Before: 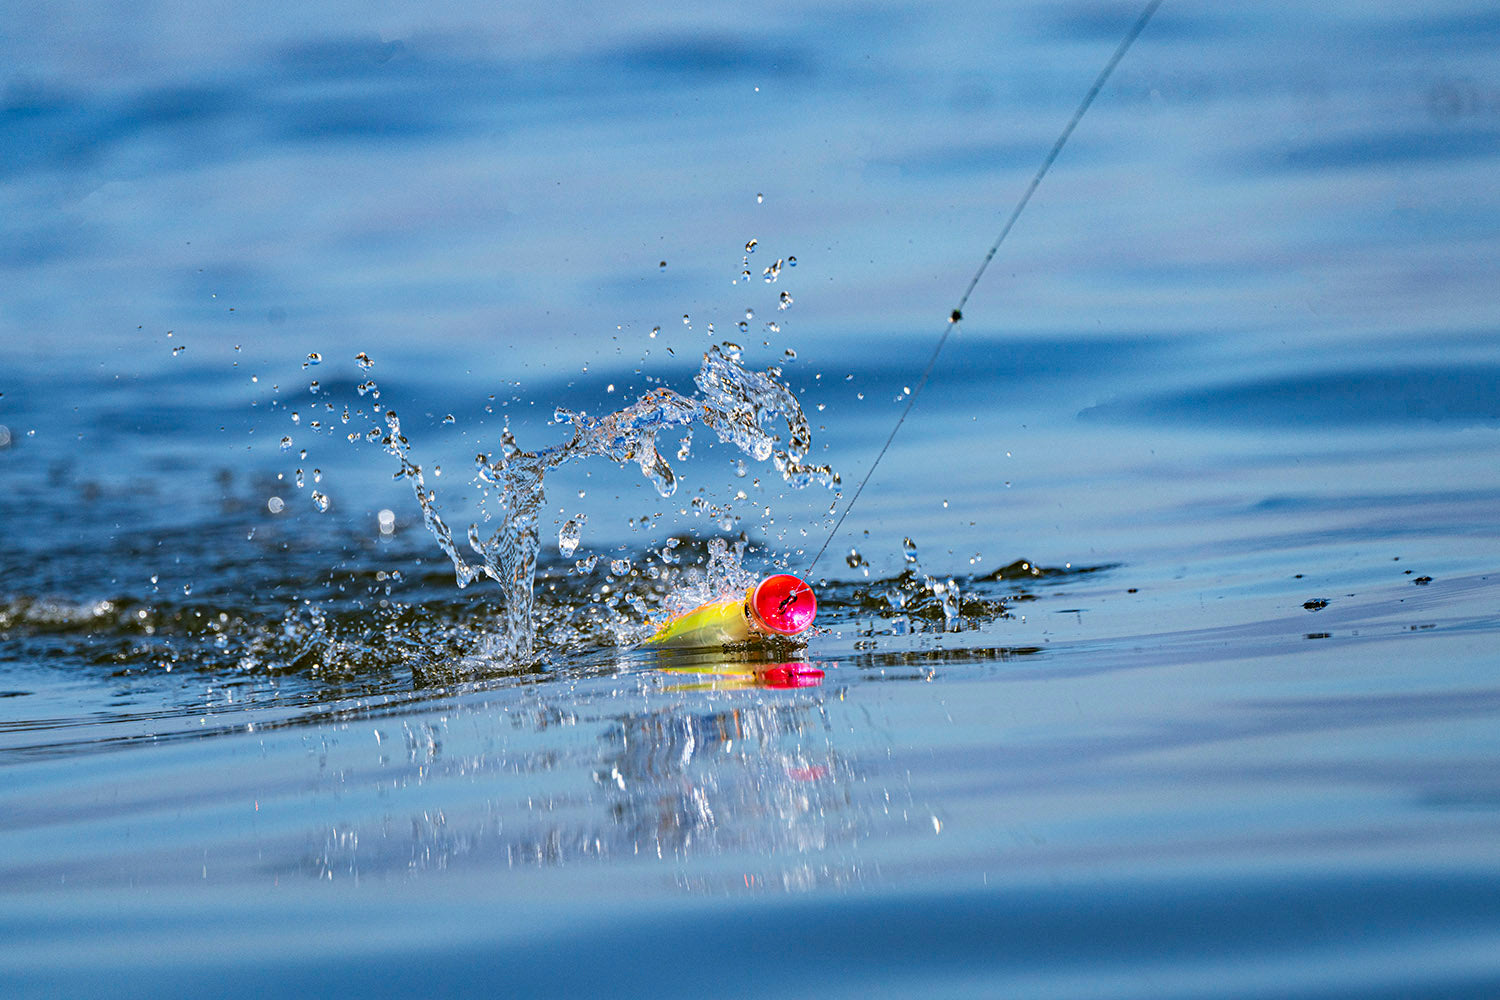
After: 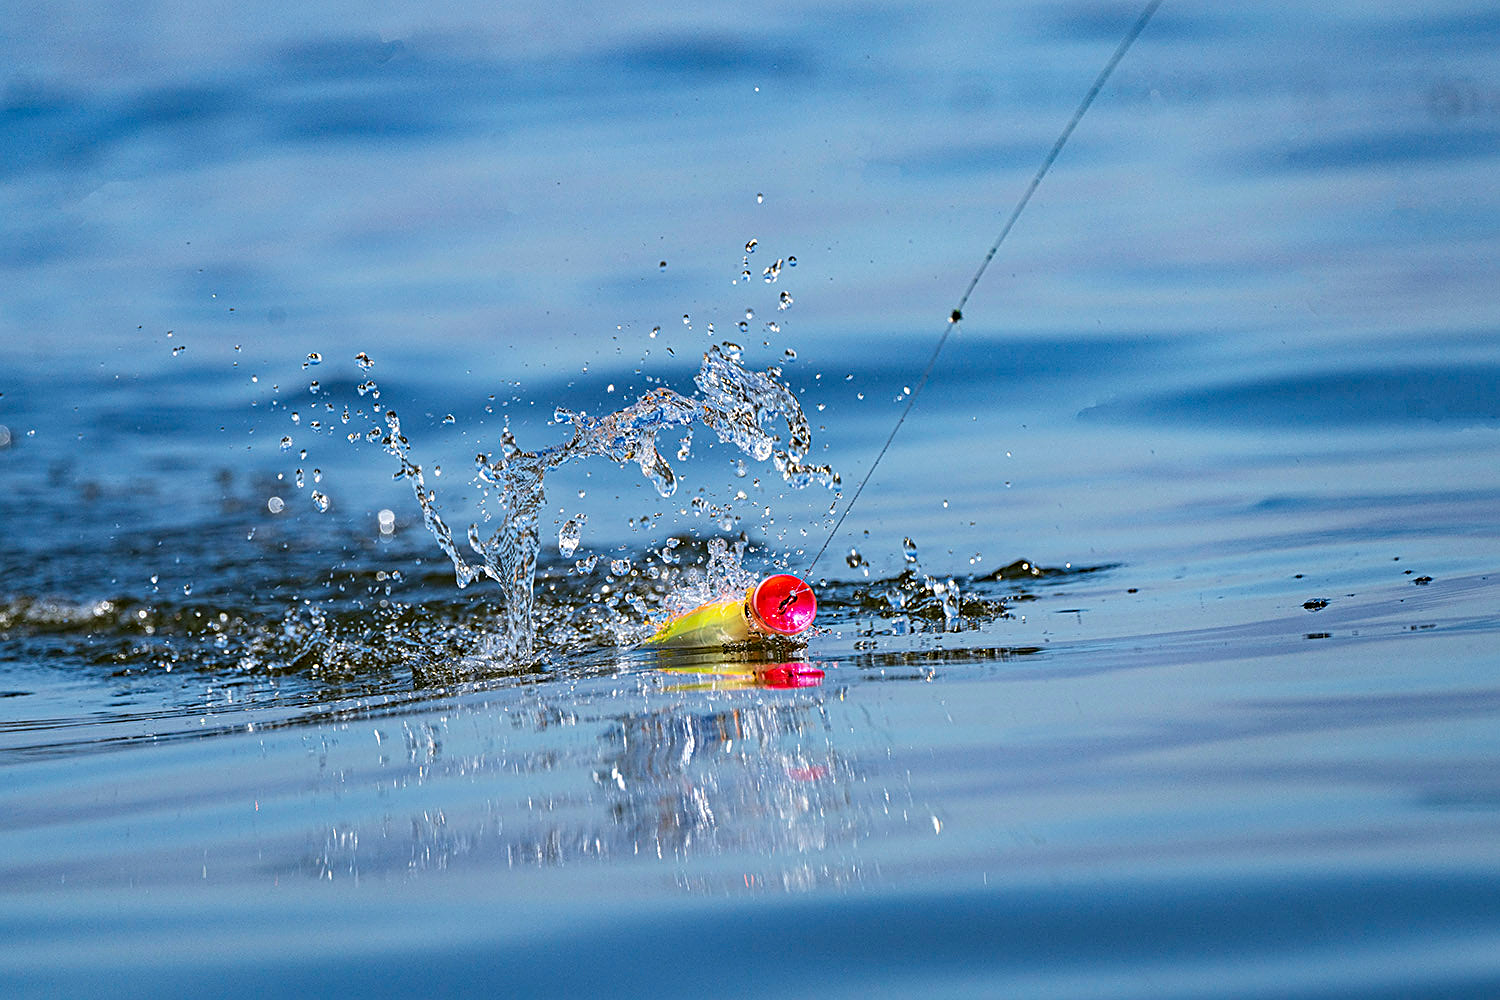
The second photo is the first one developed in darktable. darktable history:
exposure: black level correction 0.001, compensate highlight preservation false
sharpen: on, module defaults
